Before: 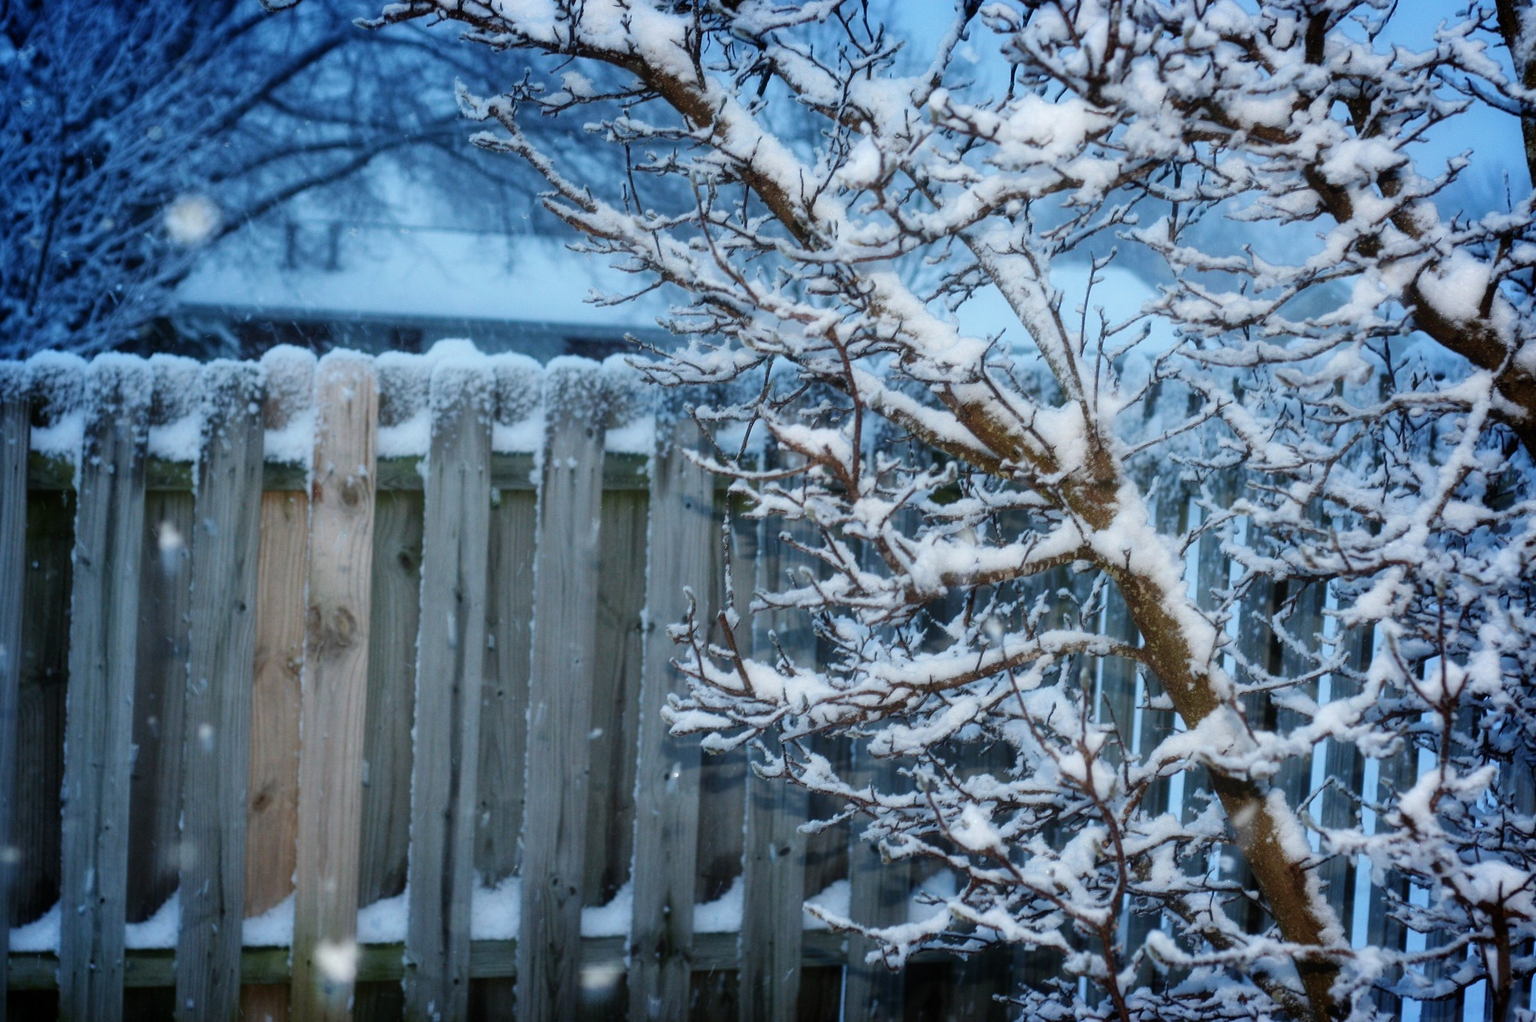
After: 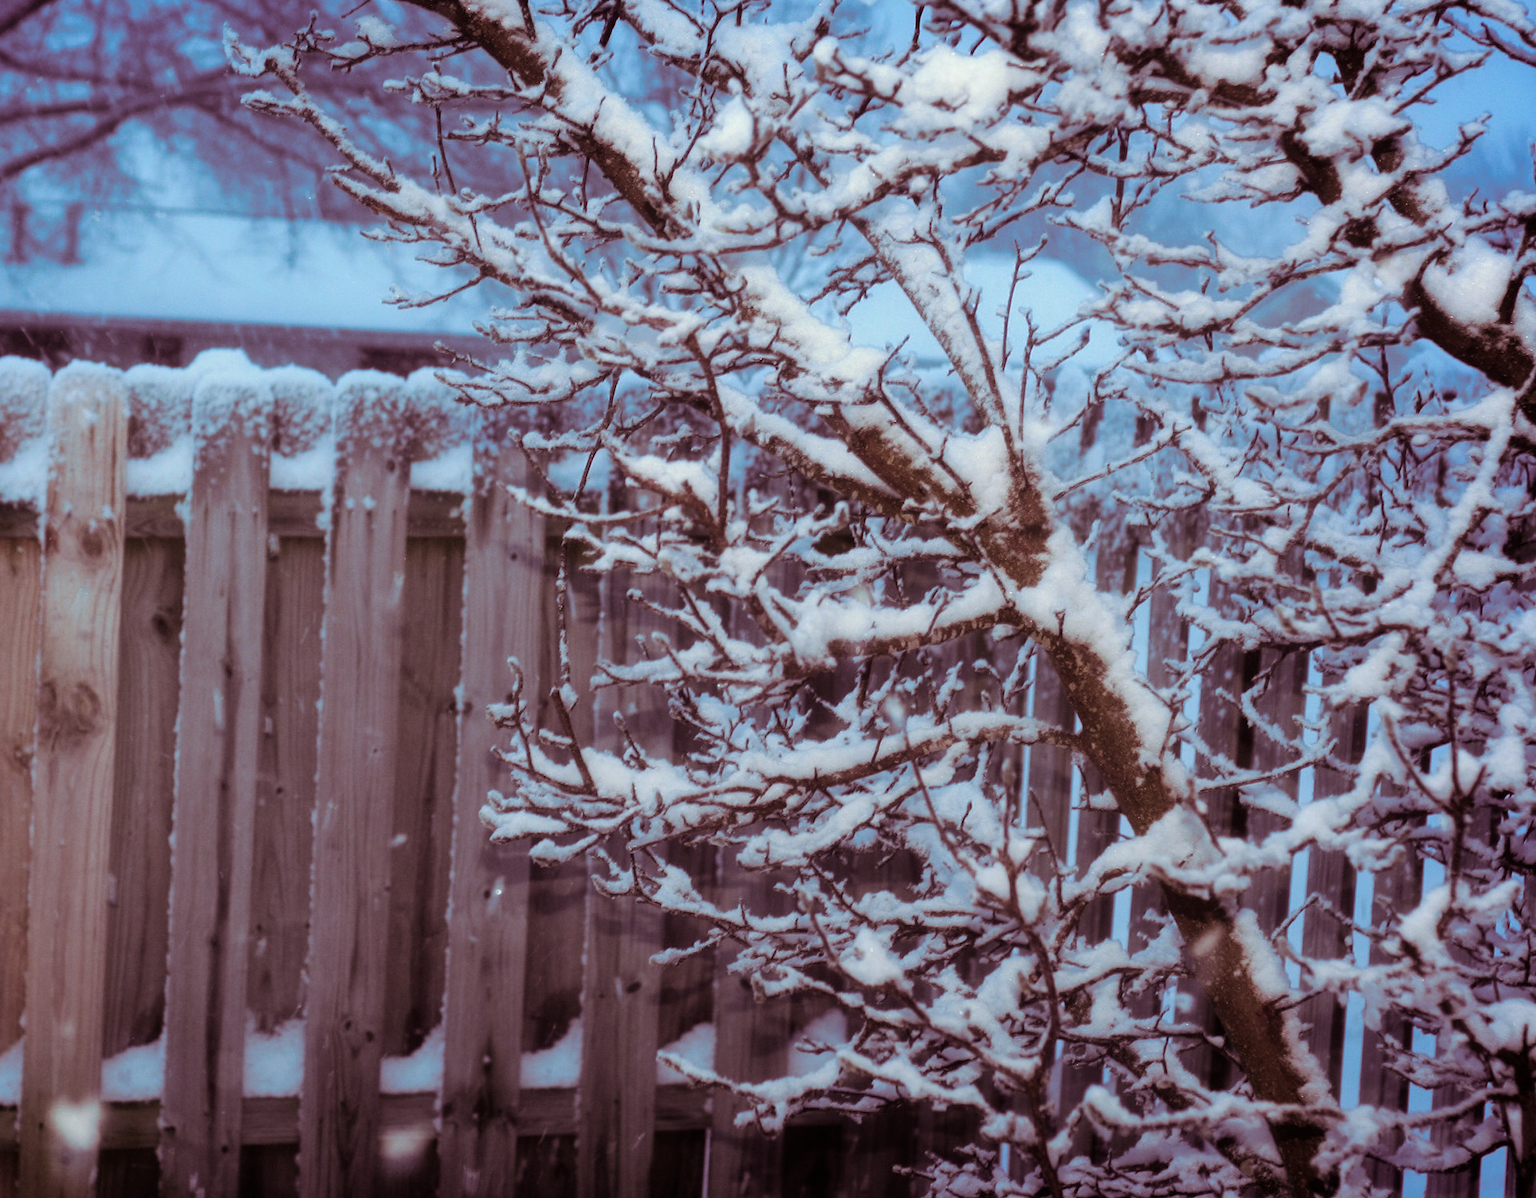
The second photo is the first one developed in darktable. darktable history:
split-toning: on, module defaults
tone curve: preserve colors none
graduated density: rotation -180°, offset 27.42
crop and rotate: left 17.959%, top 5.771%, right 1.742%
